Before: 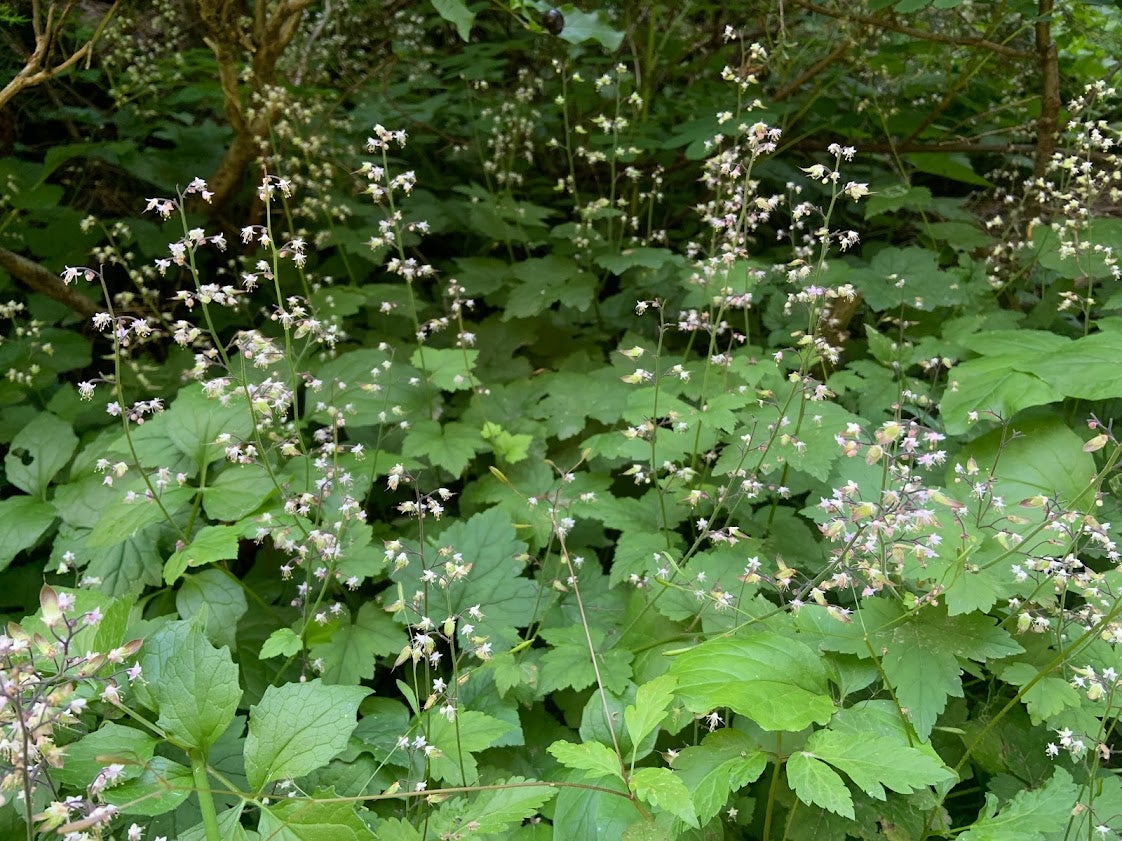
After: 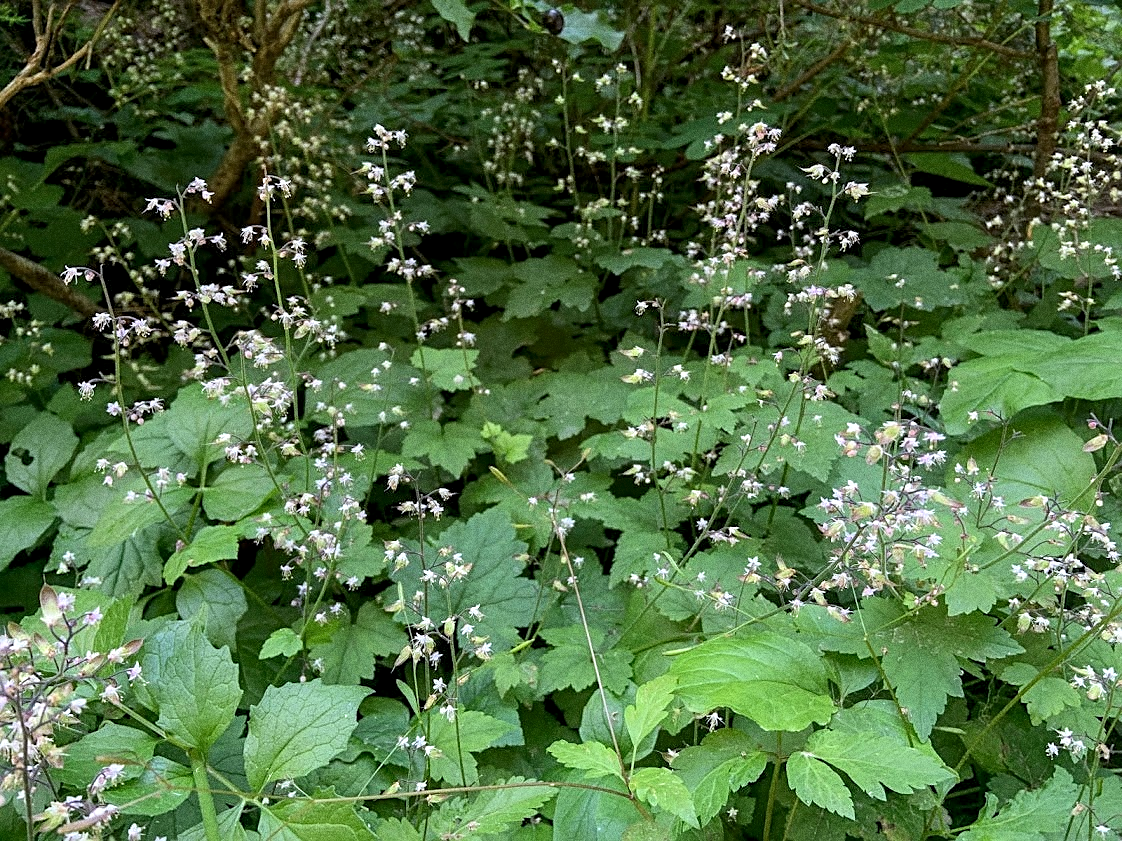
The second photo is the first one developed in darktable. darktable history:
color calibration: illuminant as shot in camera, x 0.358, y 0.373, temperature 4628.91 K
local contrast: shadows 94%
grain: coarseness 0.09 ISO, strength 40%
sharpen: on, module defaults
